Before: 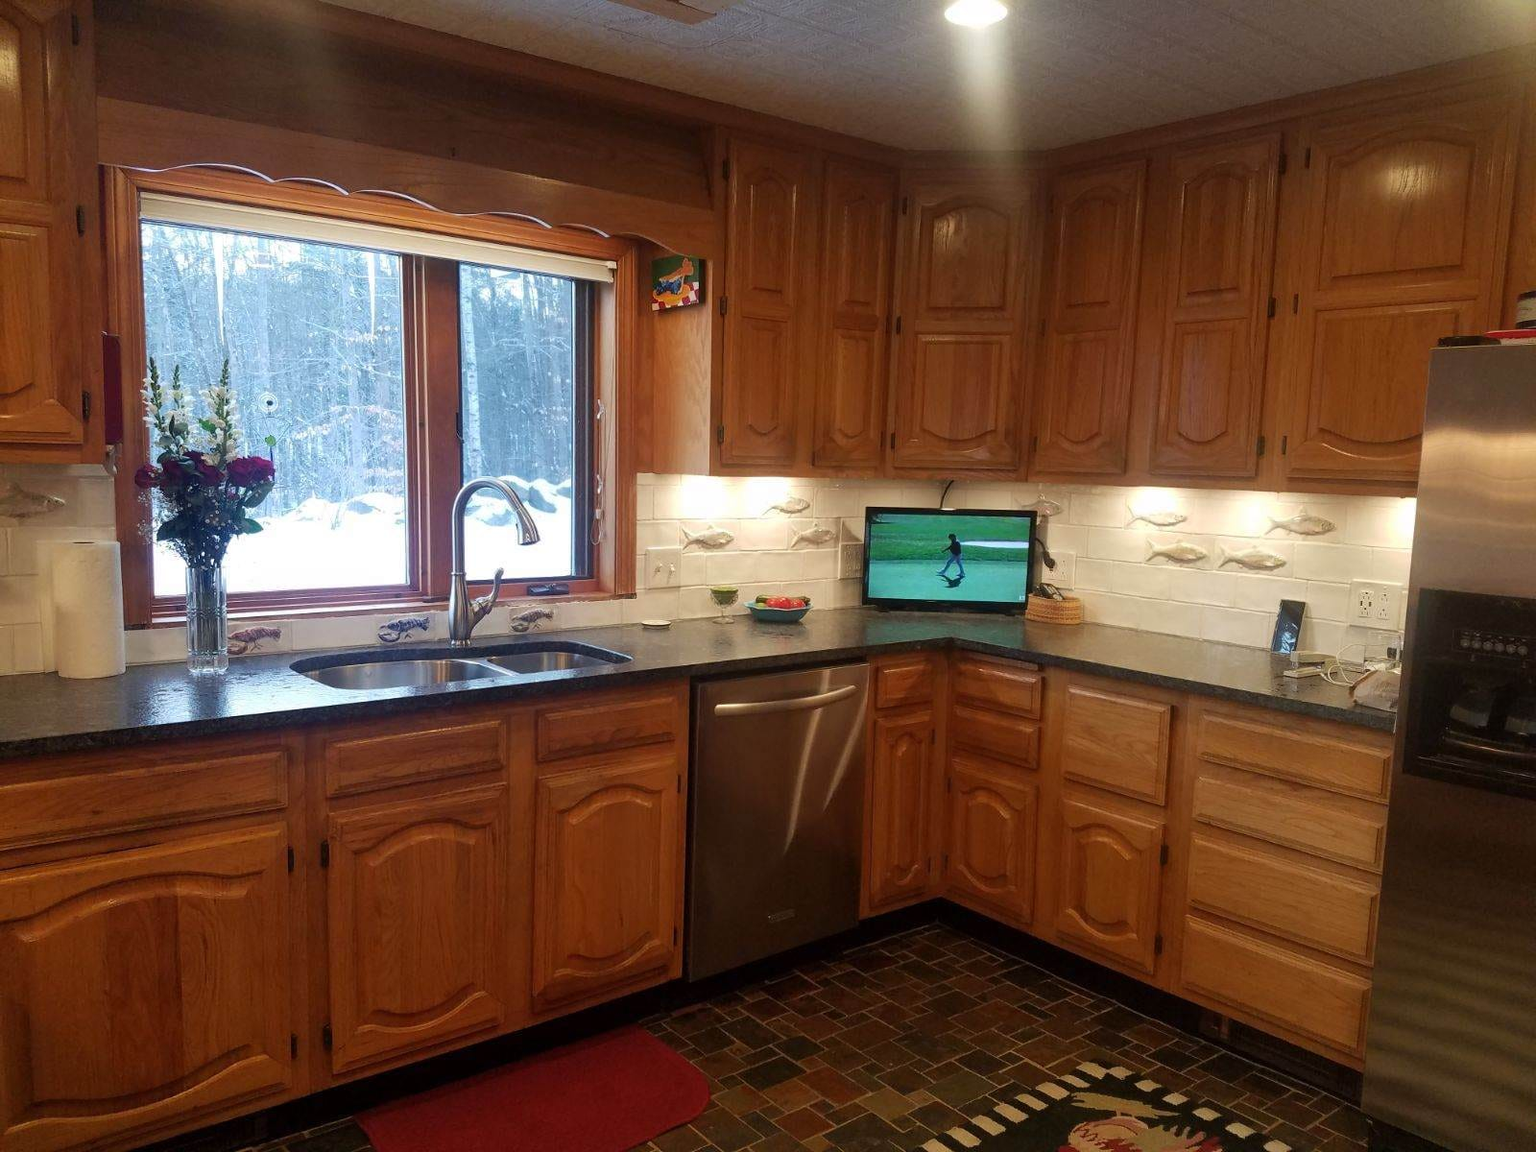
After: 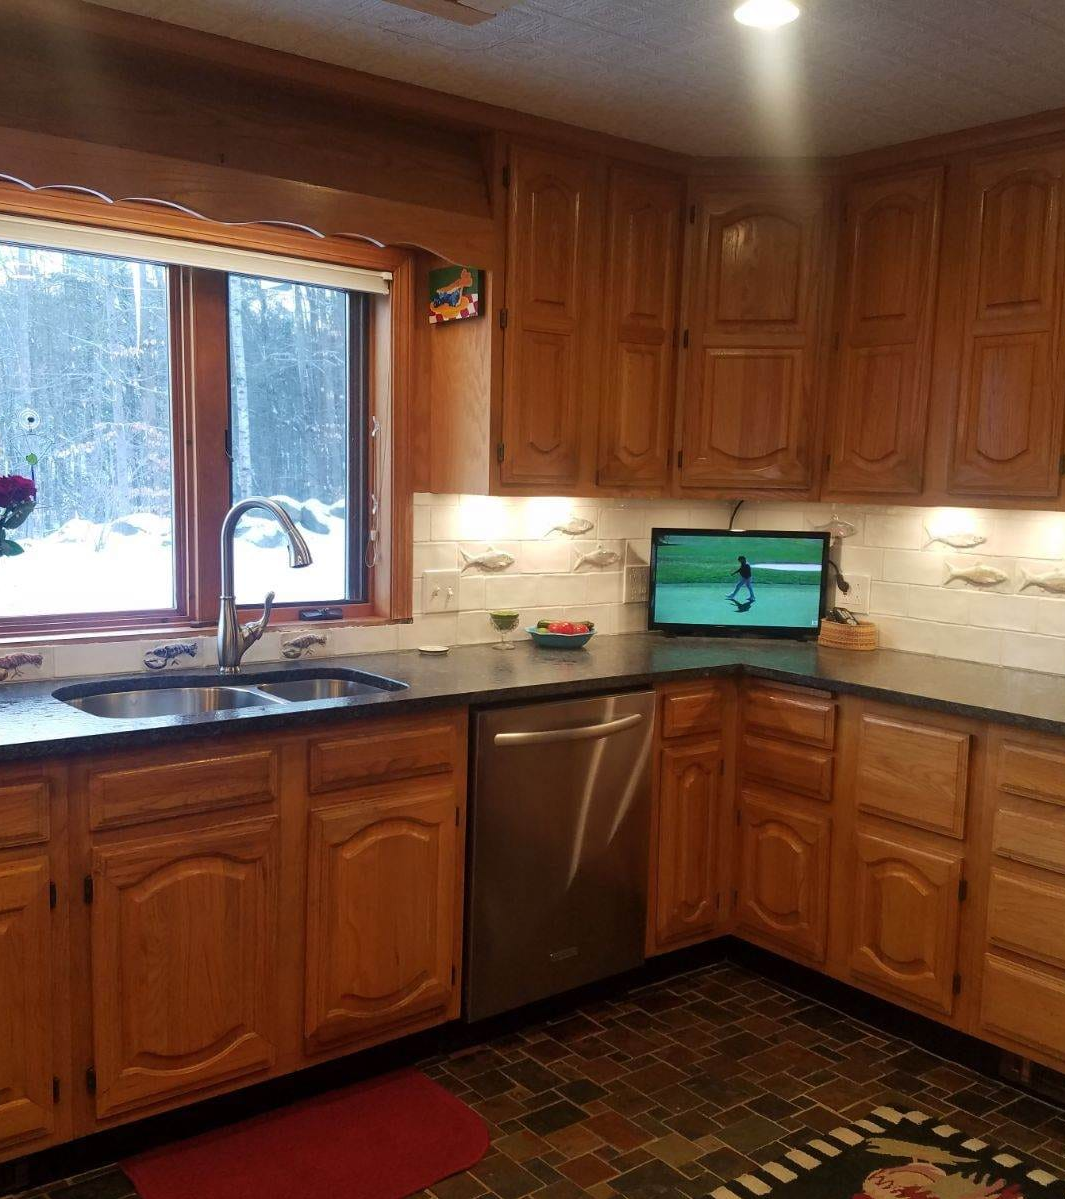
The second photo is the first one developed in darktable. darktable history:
crop and rotate: left 15.647%, right 17.759%
